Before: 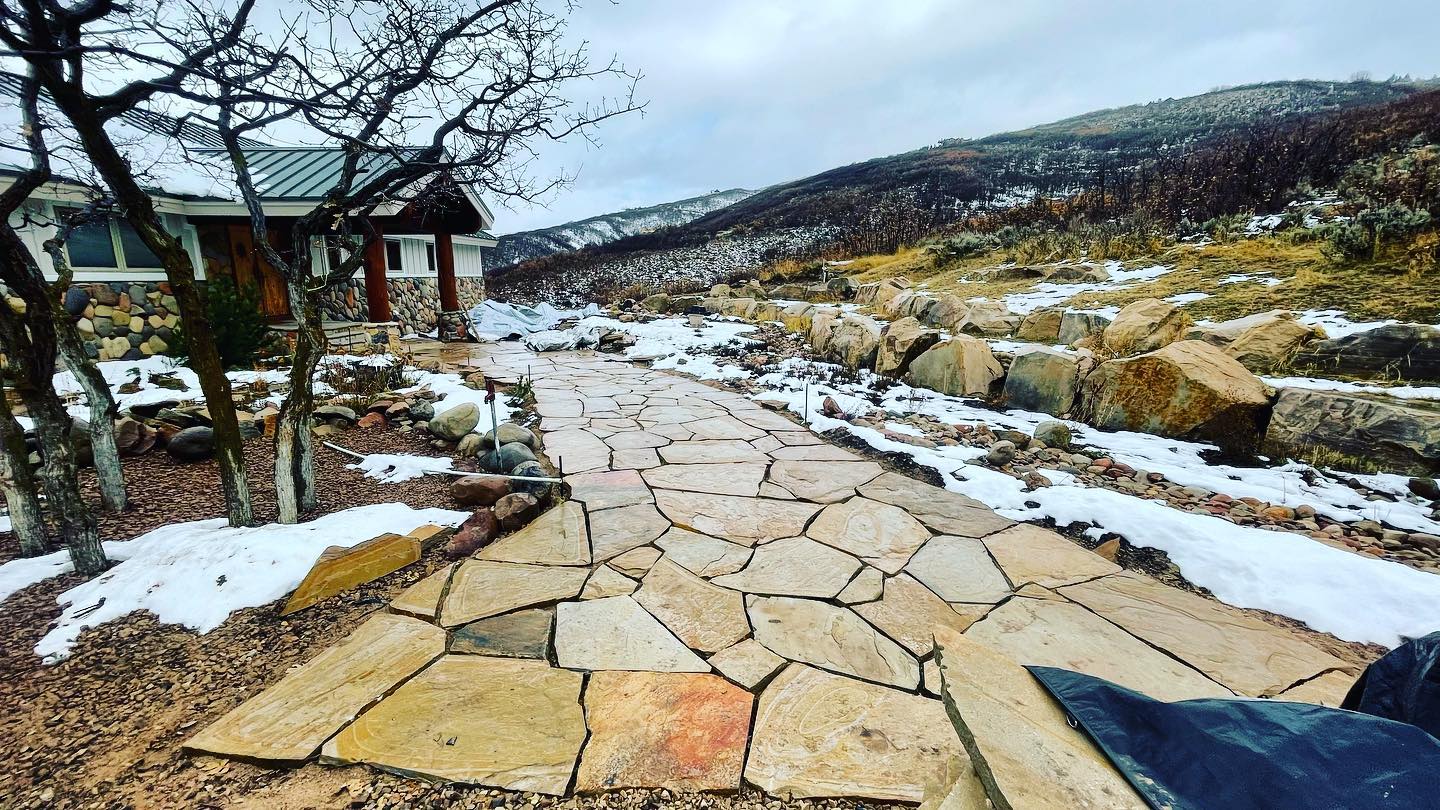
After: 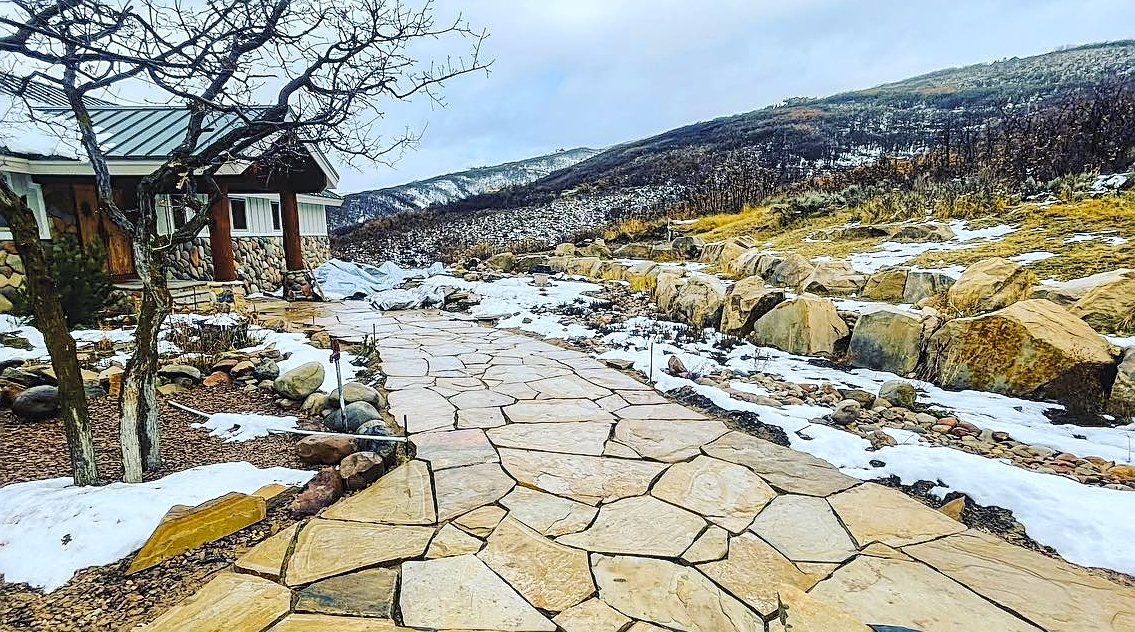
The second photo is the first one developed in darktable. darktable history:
sharpen: on, module defaults
color contrast: green-magenta contrast 0.85, blue-yellow contrast 1.25, unbound 0
crop and rotate: left 10.77%, top 5.1%, right 10.41%, bottom 16.76%
local contrast: on, module defaults
contrast brightness saturation: brightness 0.15
